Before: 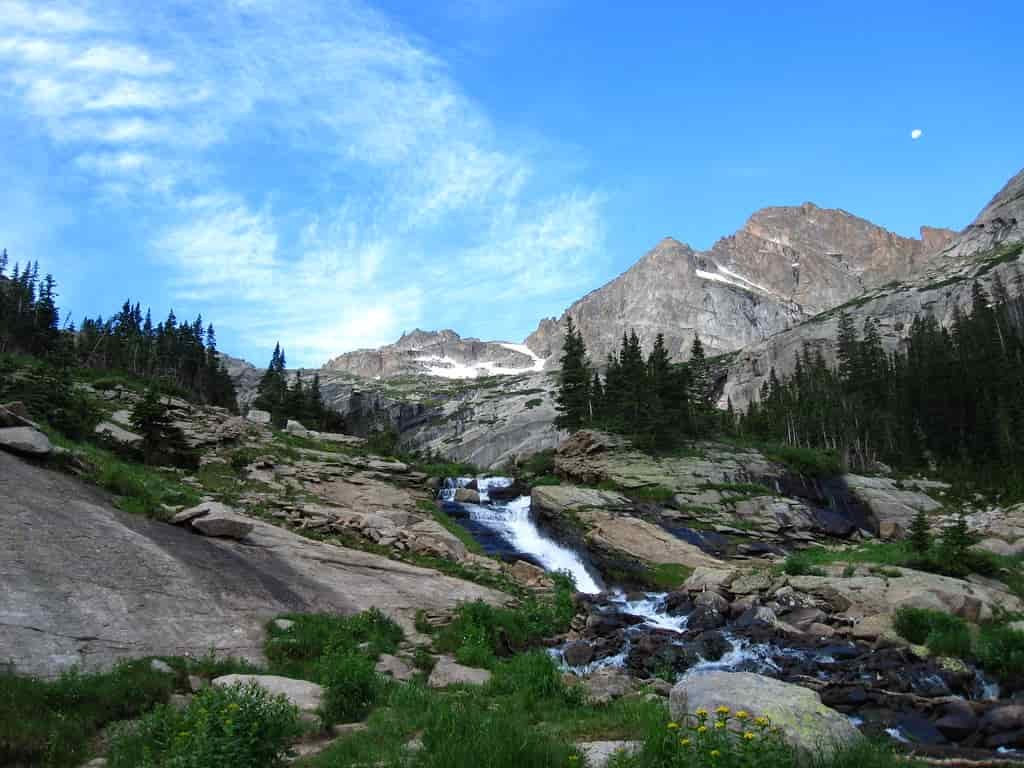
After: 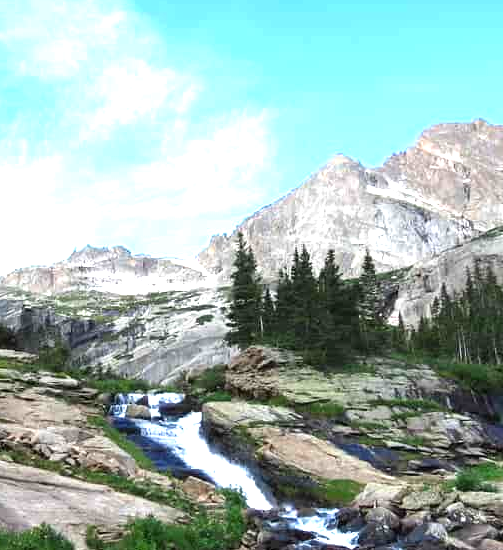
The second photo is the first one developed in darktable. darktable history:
crop: left 32.203%, top 10.985%, right 18.654%, bottom 17.379%
exposure: black level correction 0, exposure 1.199 EV, compensate highlight preservation false
